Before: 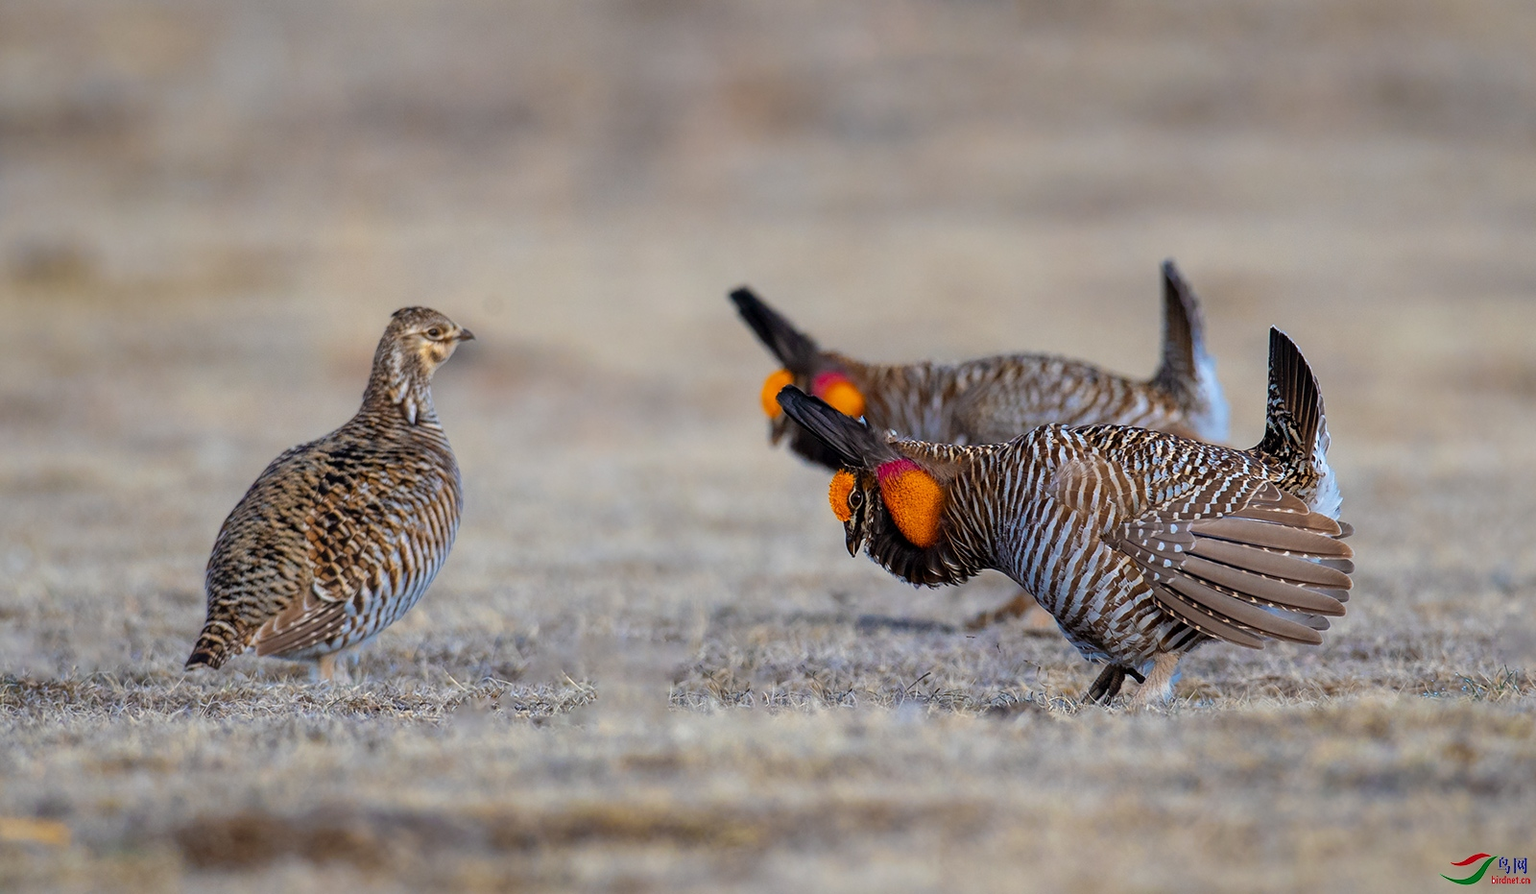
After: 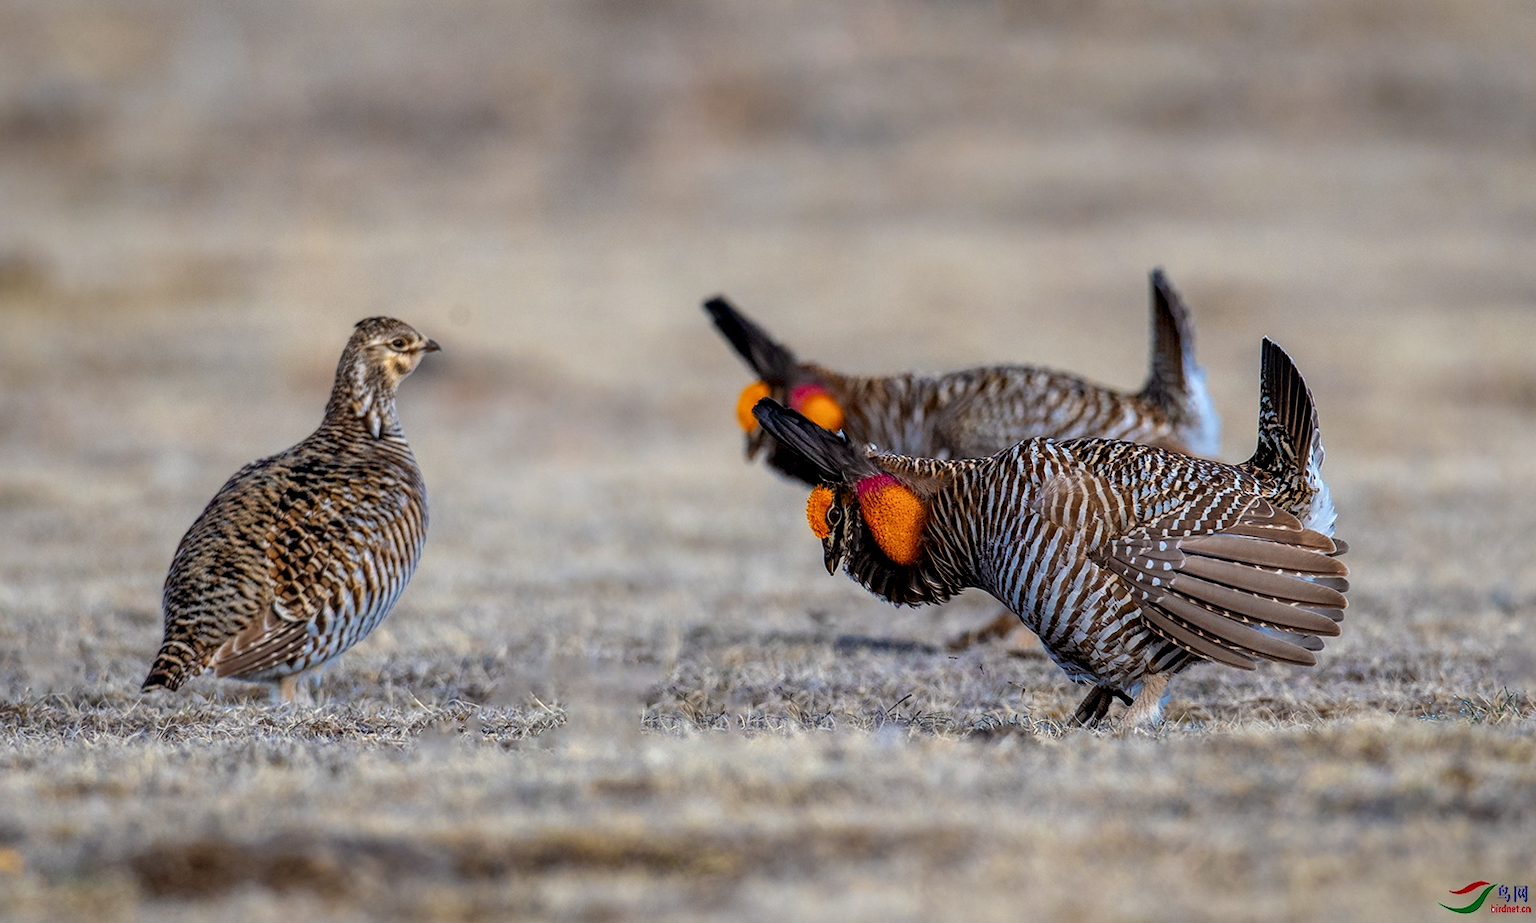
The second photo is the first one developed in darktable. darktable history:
crop and rotate: left 3.181%
local contrast: detail 140%
